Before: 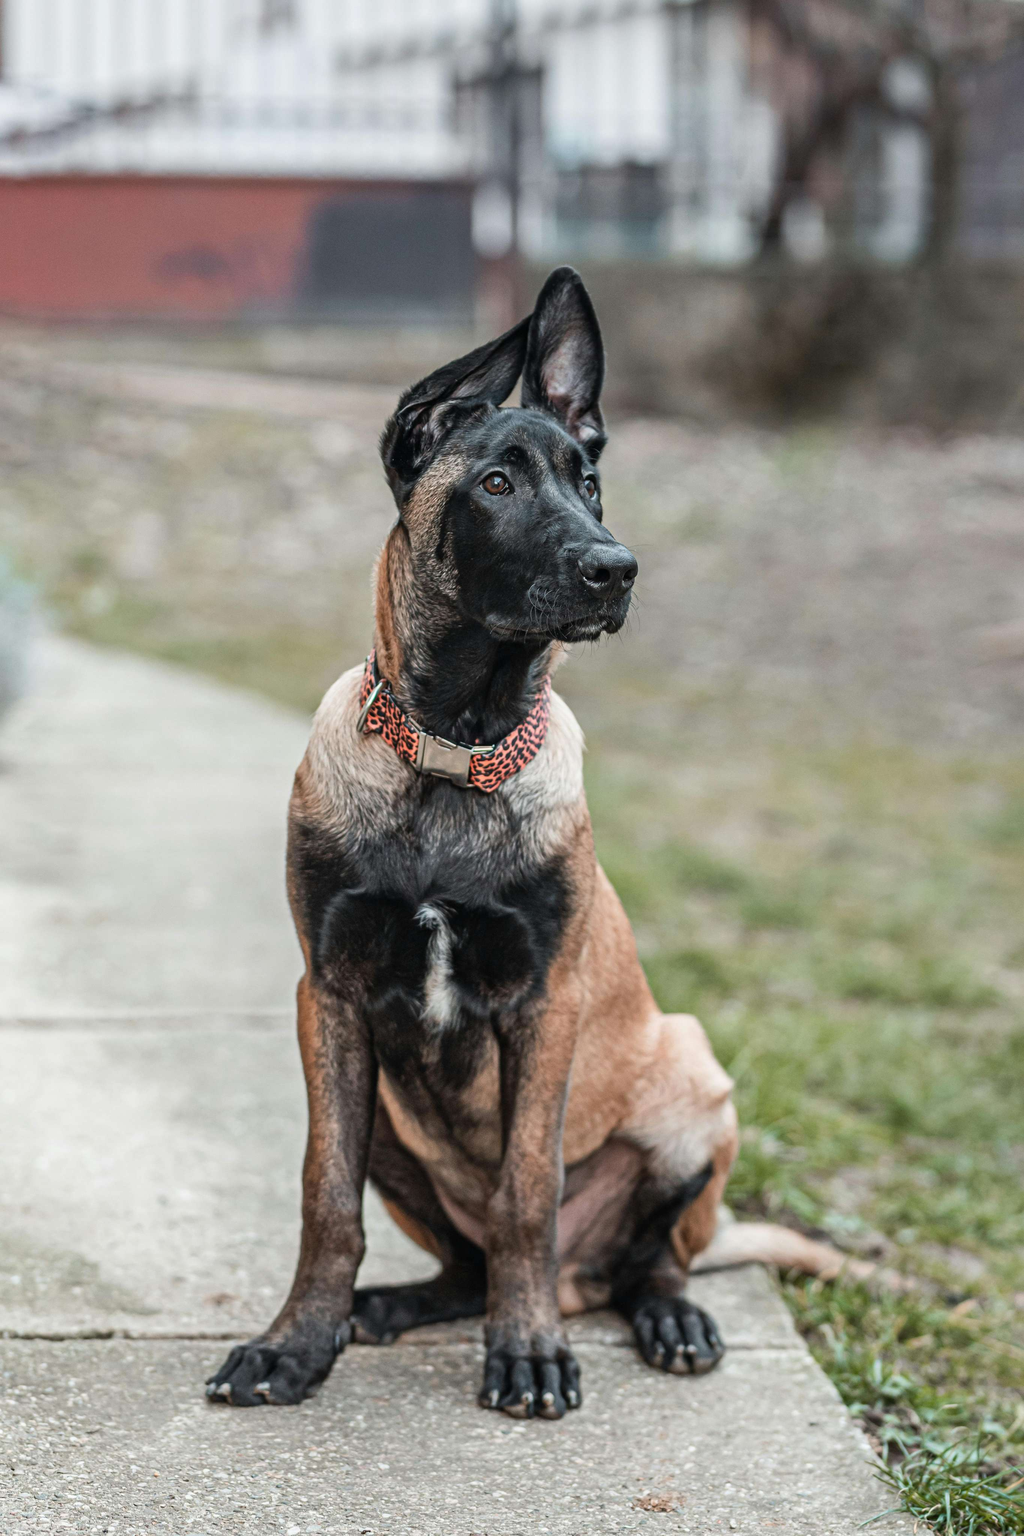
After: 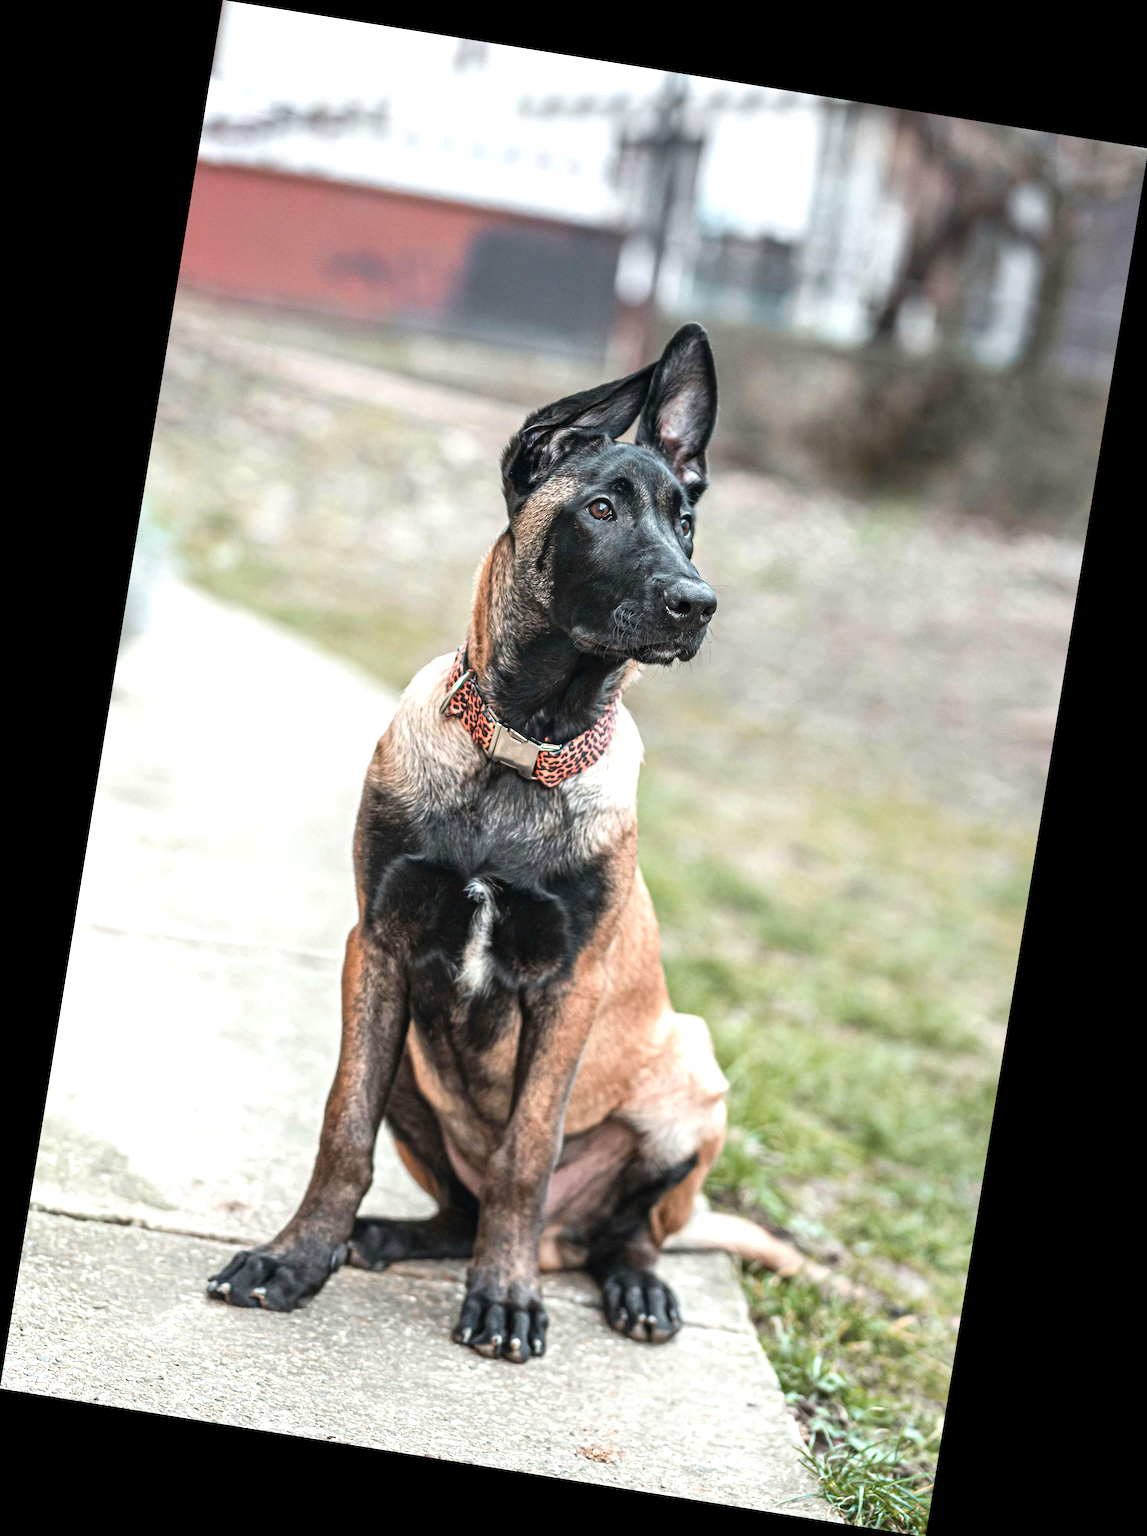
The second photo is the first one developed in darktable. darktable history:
exposure: exposure 0.74 EV, compensate highlight preservation false
rotate and perspective: rotation 9.12°, automatic cropping off
